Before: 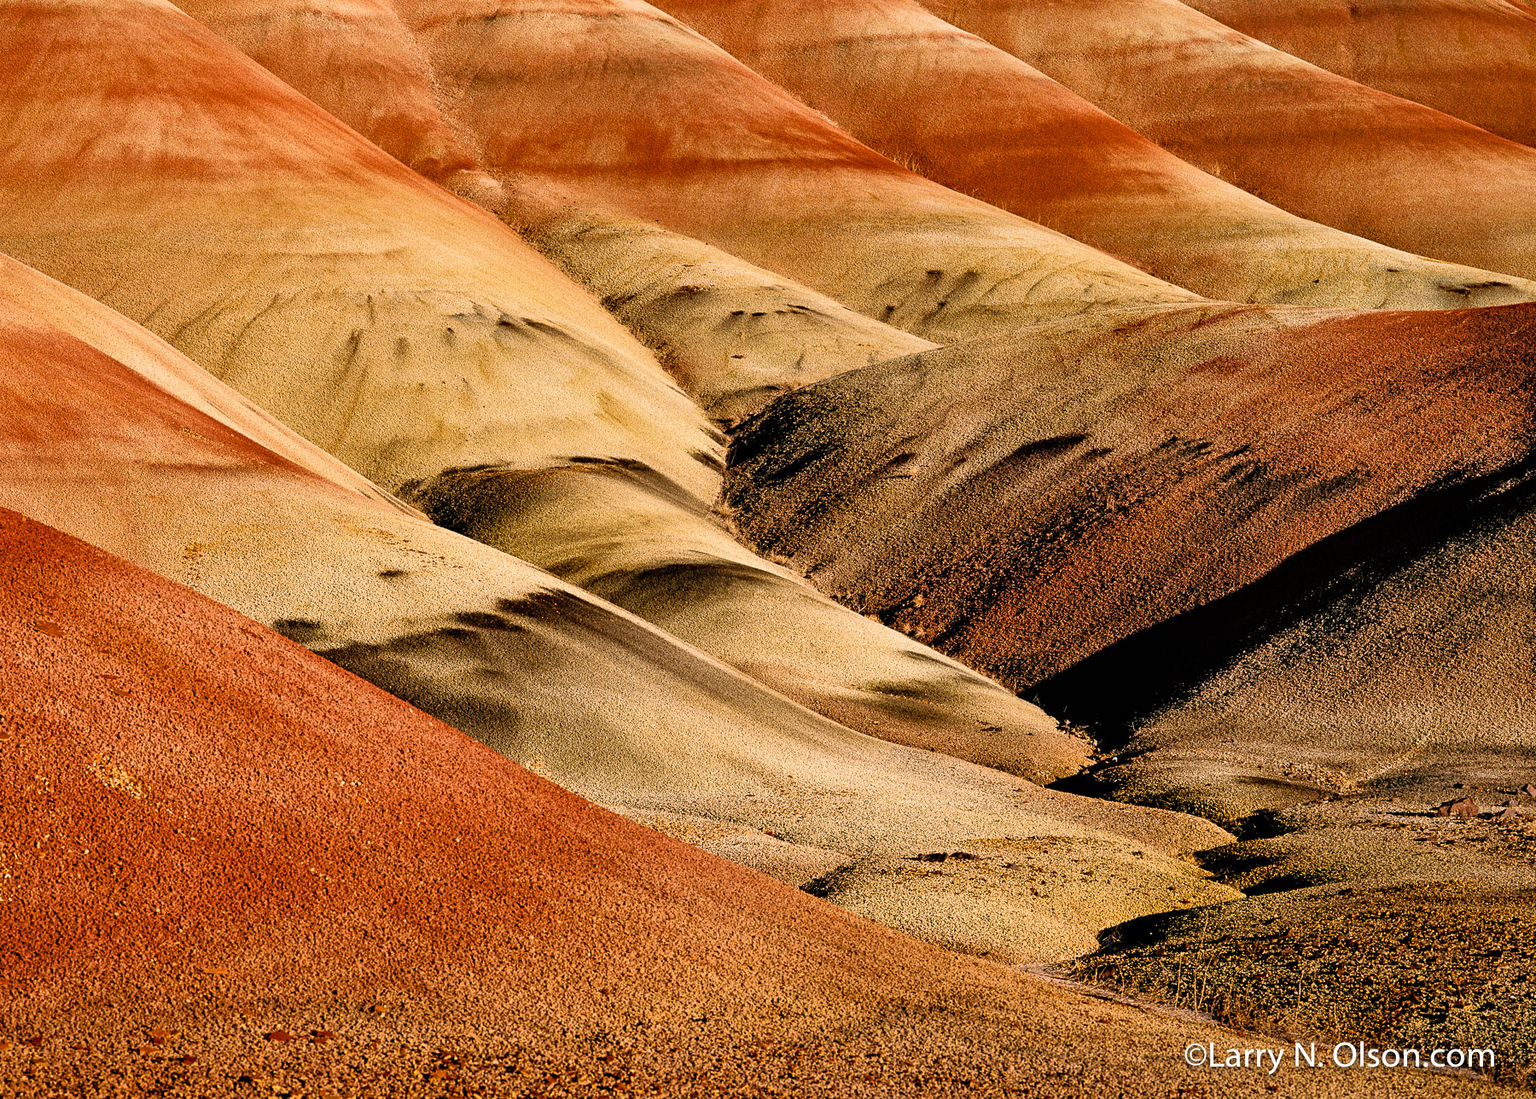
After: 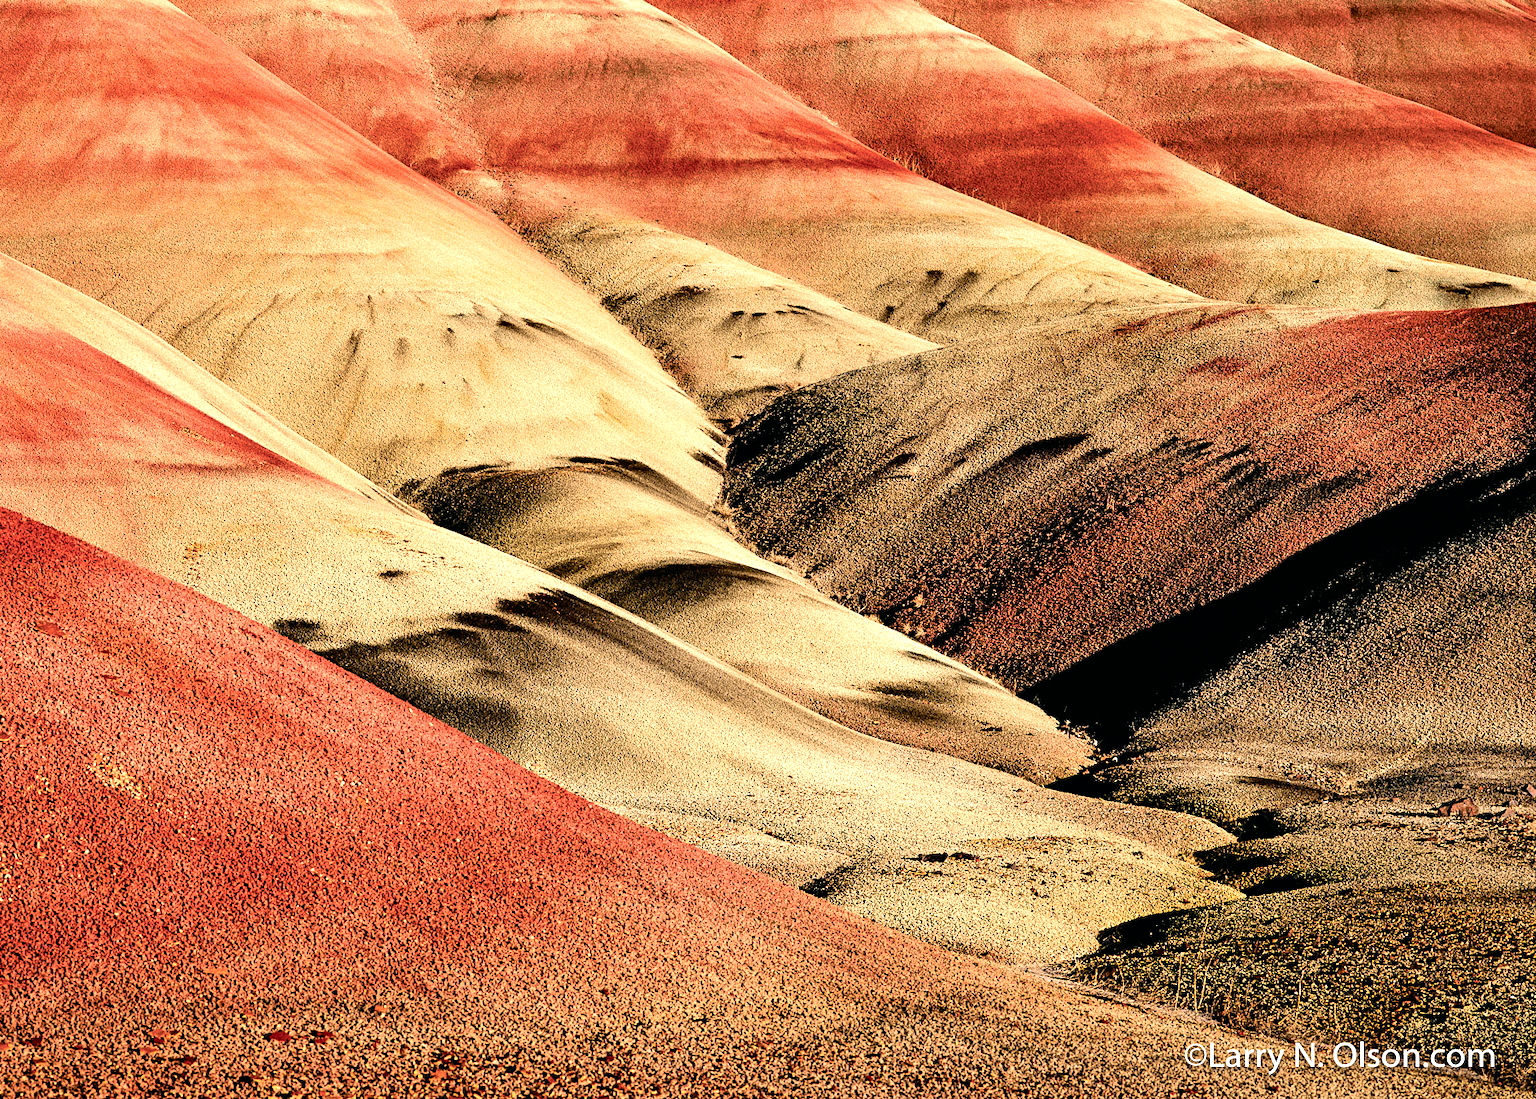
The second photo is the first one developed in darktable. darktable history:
tone curve: curves: ch0 [(0, 0) (0.081, 0.044) (0.185, 0.145) (0.283, 0.273) (0.405, 0.449) (0.495, 0.554) (0.686, 0.743) (0.826, 0.853) (0.978, 0.988)]; ch1 [(0, 0) (0.147, 0.166) (0.321, 0.362) (0.371, 0.402) (0.423, 0.426) (0.479, 0.472) (0.505, 0.497) (0.521, 0.506) (0.551, 0.546) (0.586, 0.571) (0.625, 0.638) (0.68, 0.715) (1, 1)]; ch2 [(0, 0) (0.346, 0.378) (0.404, 0.427) (0.502, 0.498) (0.531, 0.517) (0.547, 0.526) (0.582, 0.571) (0.629, 0.626) (0.717, 0.678) (1, 1)], color space Lab, independent channels, preserve colors none
tone equalizer: -8 EV -0.75 EV, -7 EV -0.7 EV, -6 EV -0.6 EV, -5 EV -0.4 EV, -3 EV 0.4 EV, -2 EV 0.6 EV, -1 EV 0.7 EV, +0 EV 0.75 EV, edges refinement/feathering 500, mask exposure compensation -1.57 EV, preserve details no
